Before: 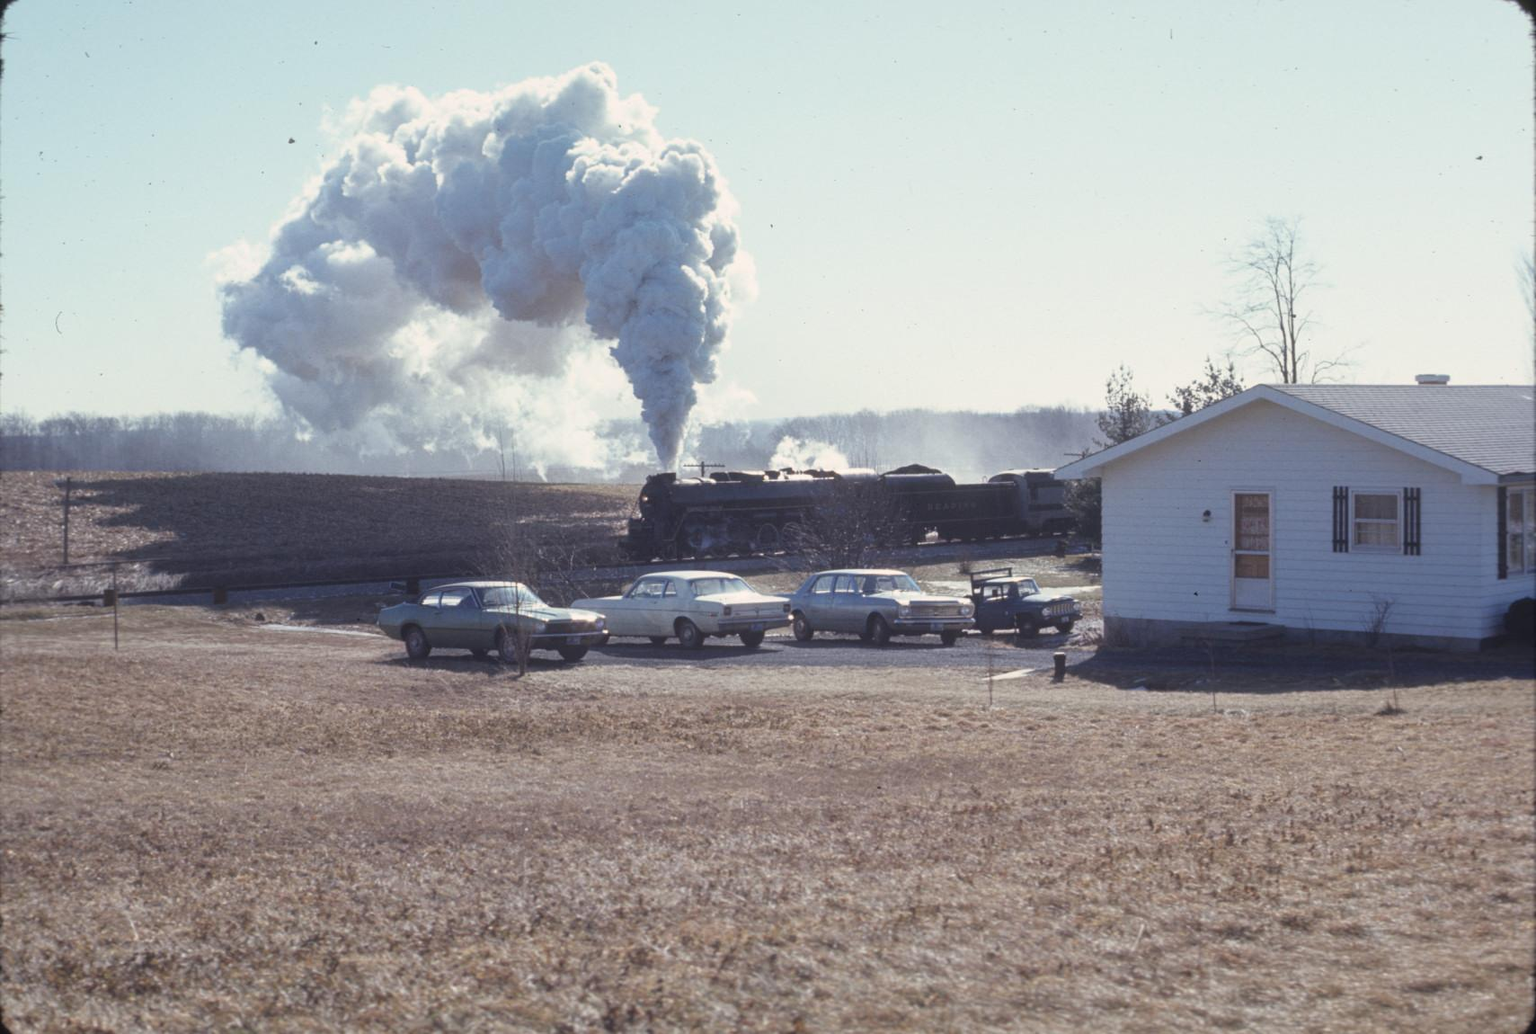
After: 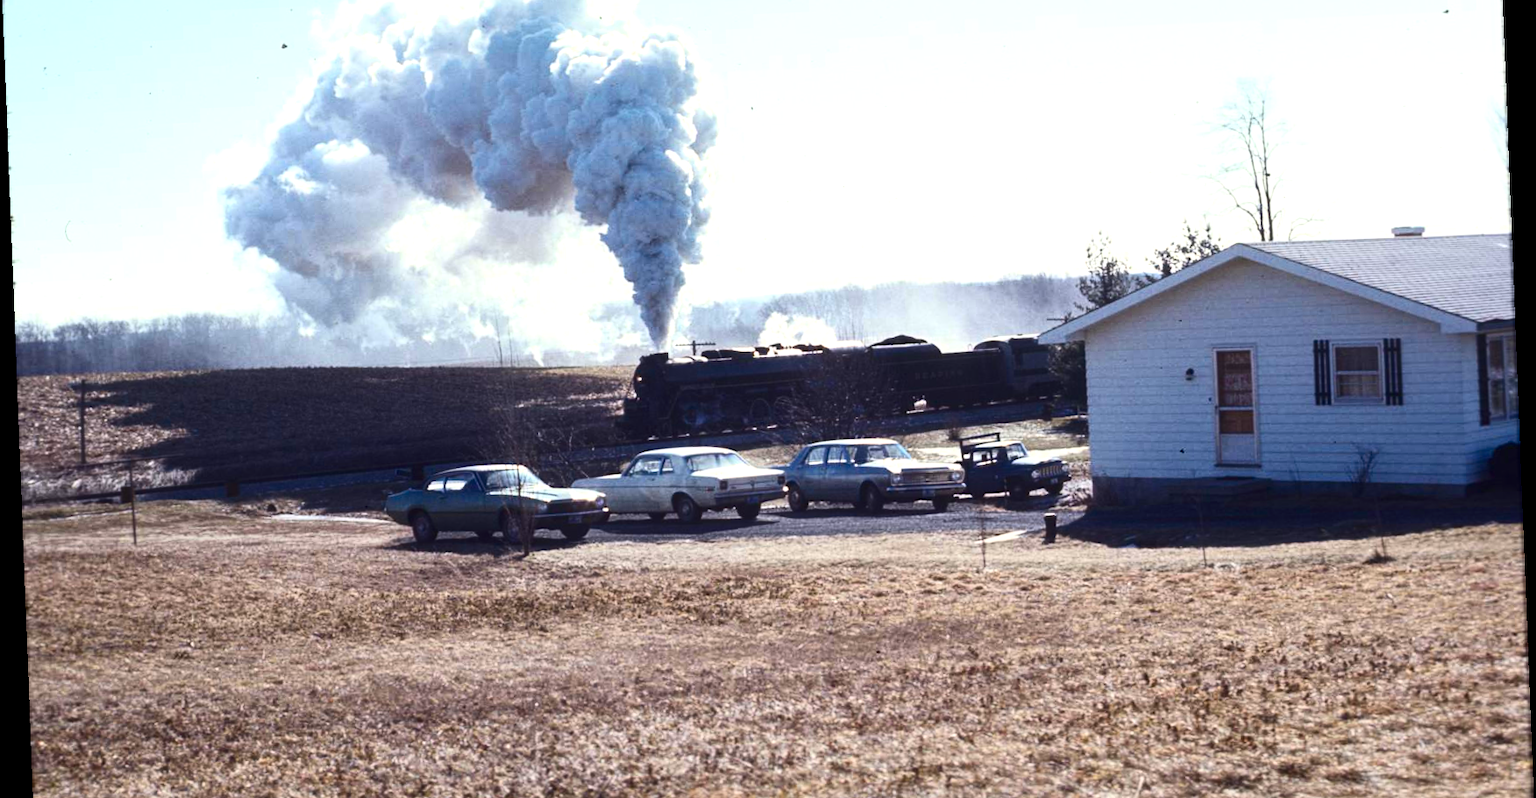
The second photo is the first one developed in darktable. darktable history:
crop: top 13.819%, bottom 11.169%
local contrast: highlights 100%, shadows 100%, detail 120%, midtone range 0.2
contrast brightness saturation: contrast 0.28
color balance rgb: linear chroma grading › global chroma 9%, perceptual saturation grading › global saturation 36%, perceptual saturation grading › shadows 35%, perceptual brilliance grading › global brilliance 15%, perceptual brilliance grading › shadows -35%, global vibrance 15%
rotate and perspective: rotation -2.22°, lens shift (horizontal) -0.022, automatic cropping off
